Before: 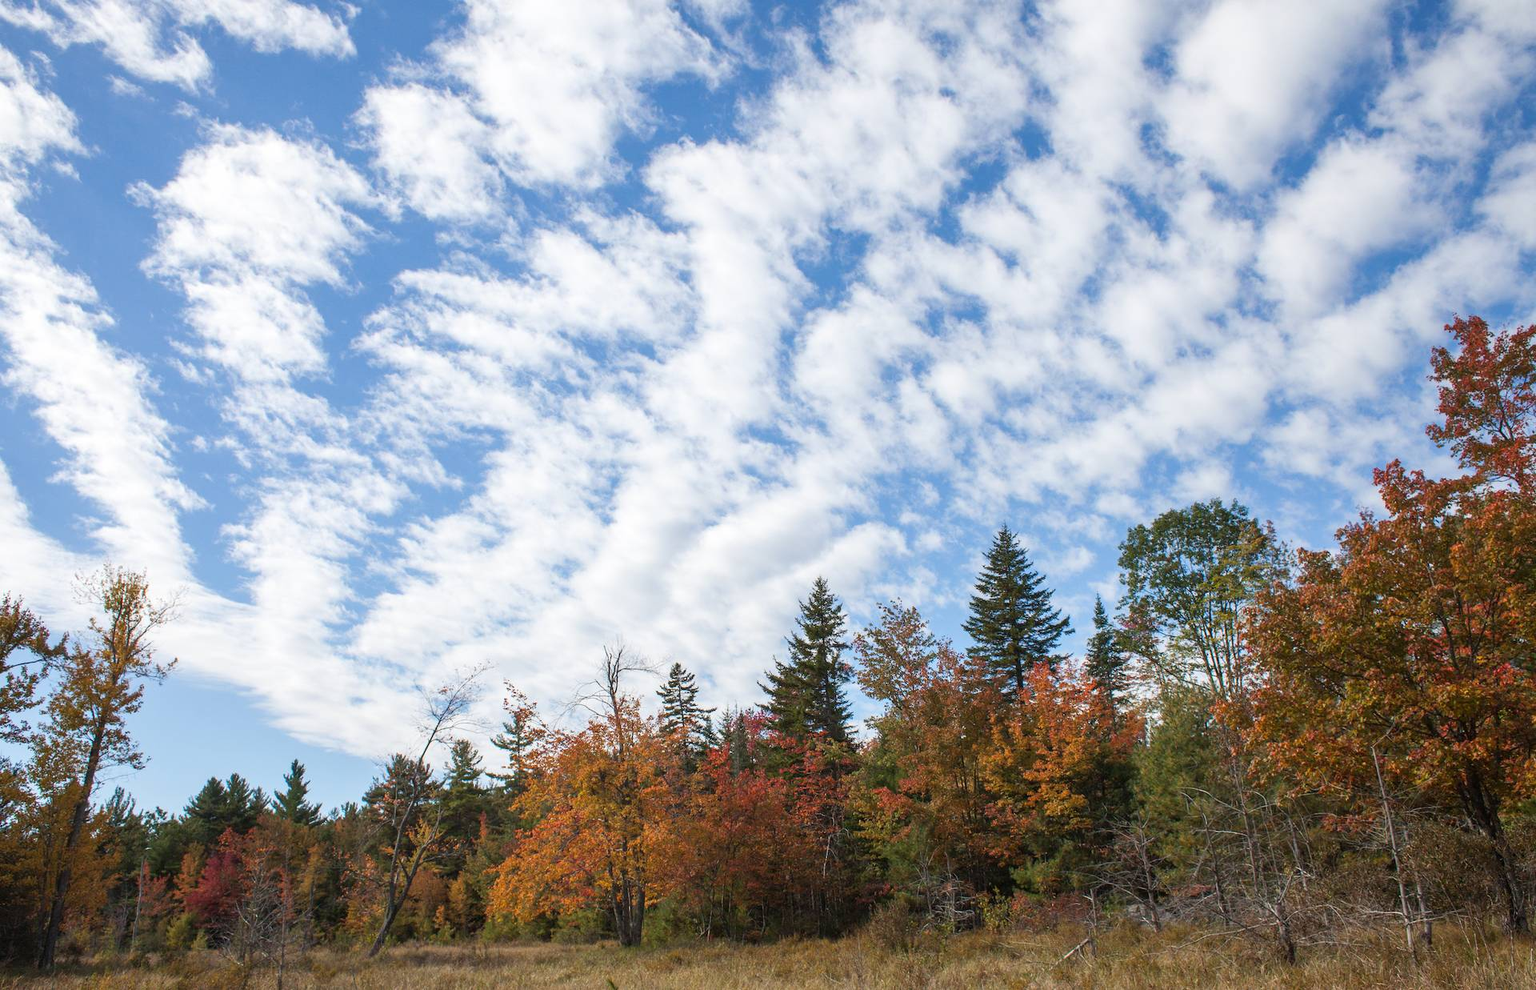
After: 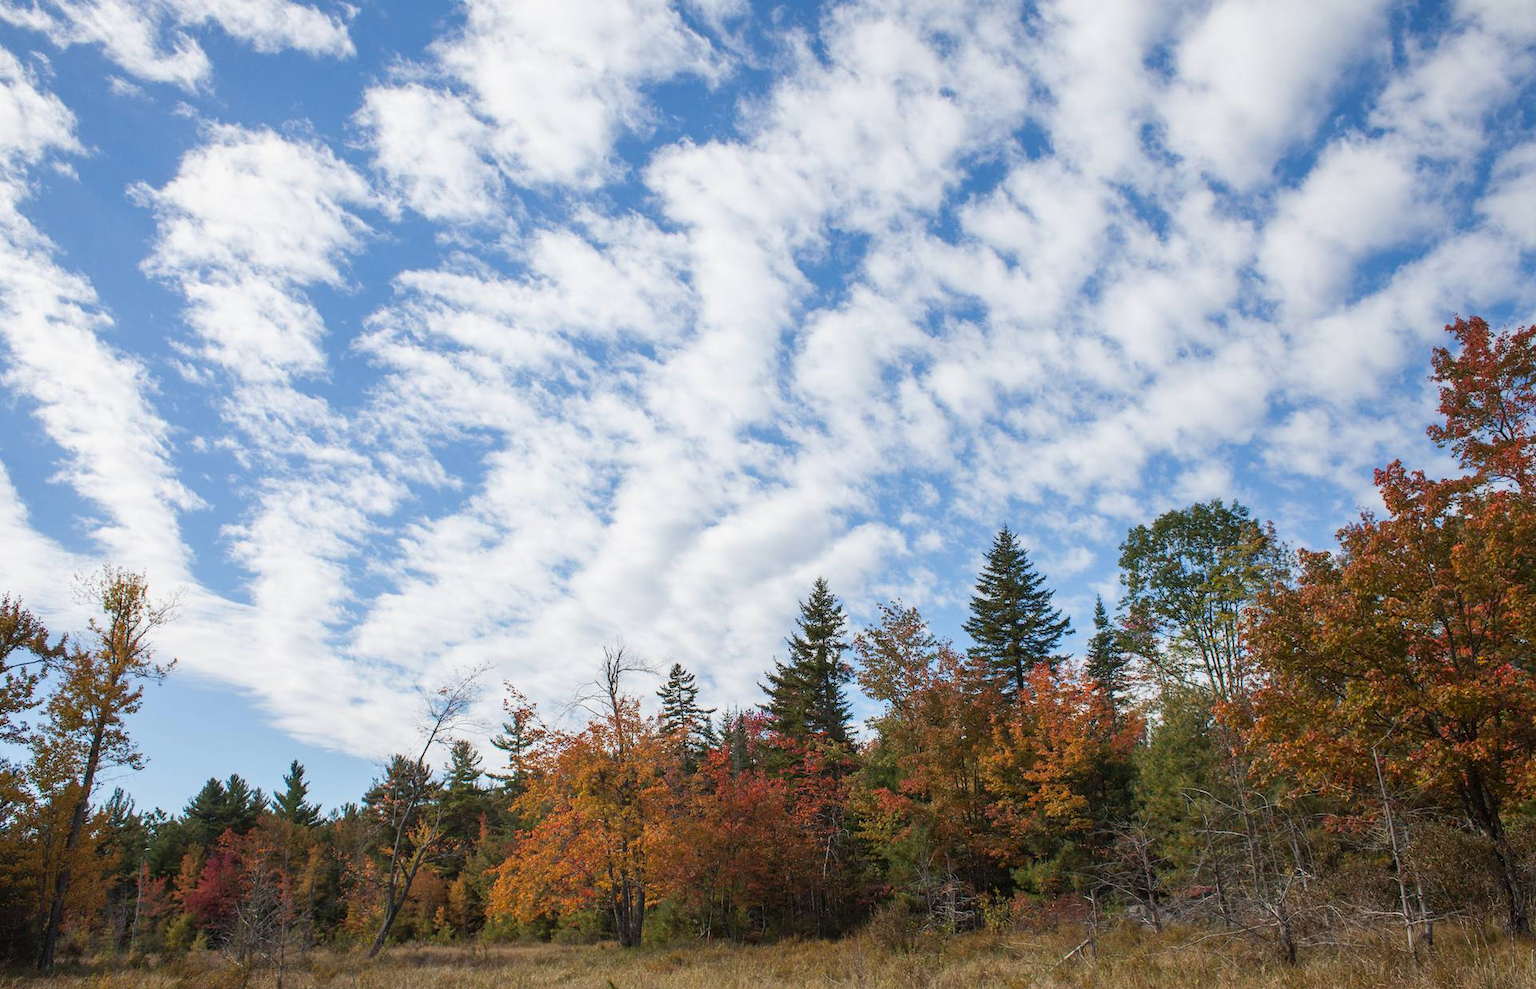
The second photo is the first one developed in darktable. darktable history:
crop and rotate: left 0.09%, bottom 0.007%
exposure: exposure -0.111 EV, compensate highlight preservation false
